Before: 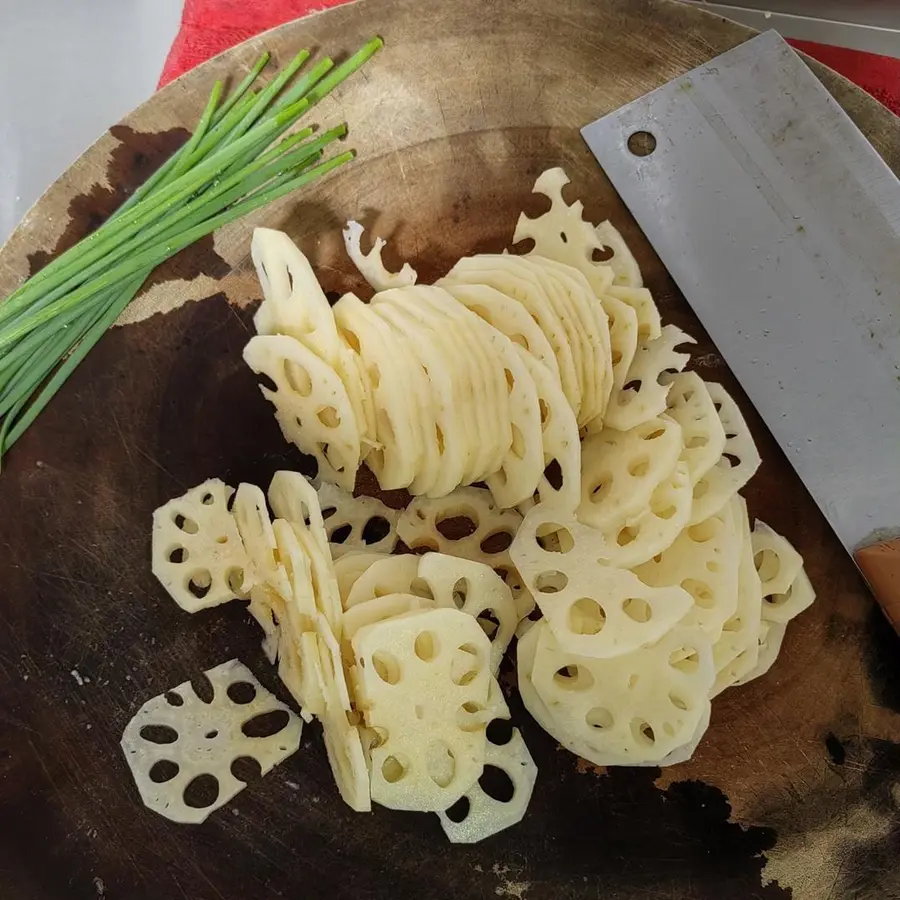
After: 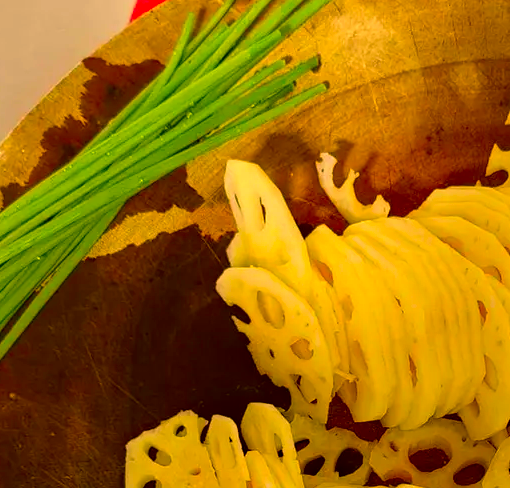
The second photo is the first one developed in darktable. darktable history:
haze removal: compatibility mode true, adaptive false
crop and rotate: left 3.024%, top 7.569%, right 40.294%, bottom 38.157%
color correction: highlights a* 10.76, highlights b* 30.25, shadows a* 2.73, shadows b* 17.19, saturation 1.73
